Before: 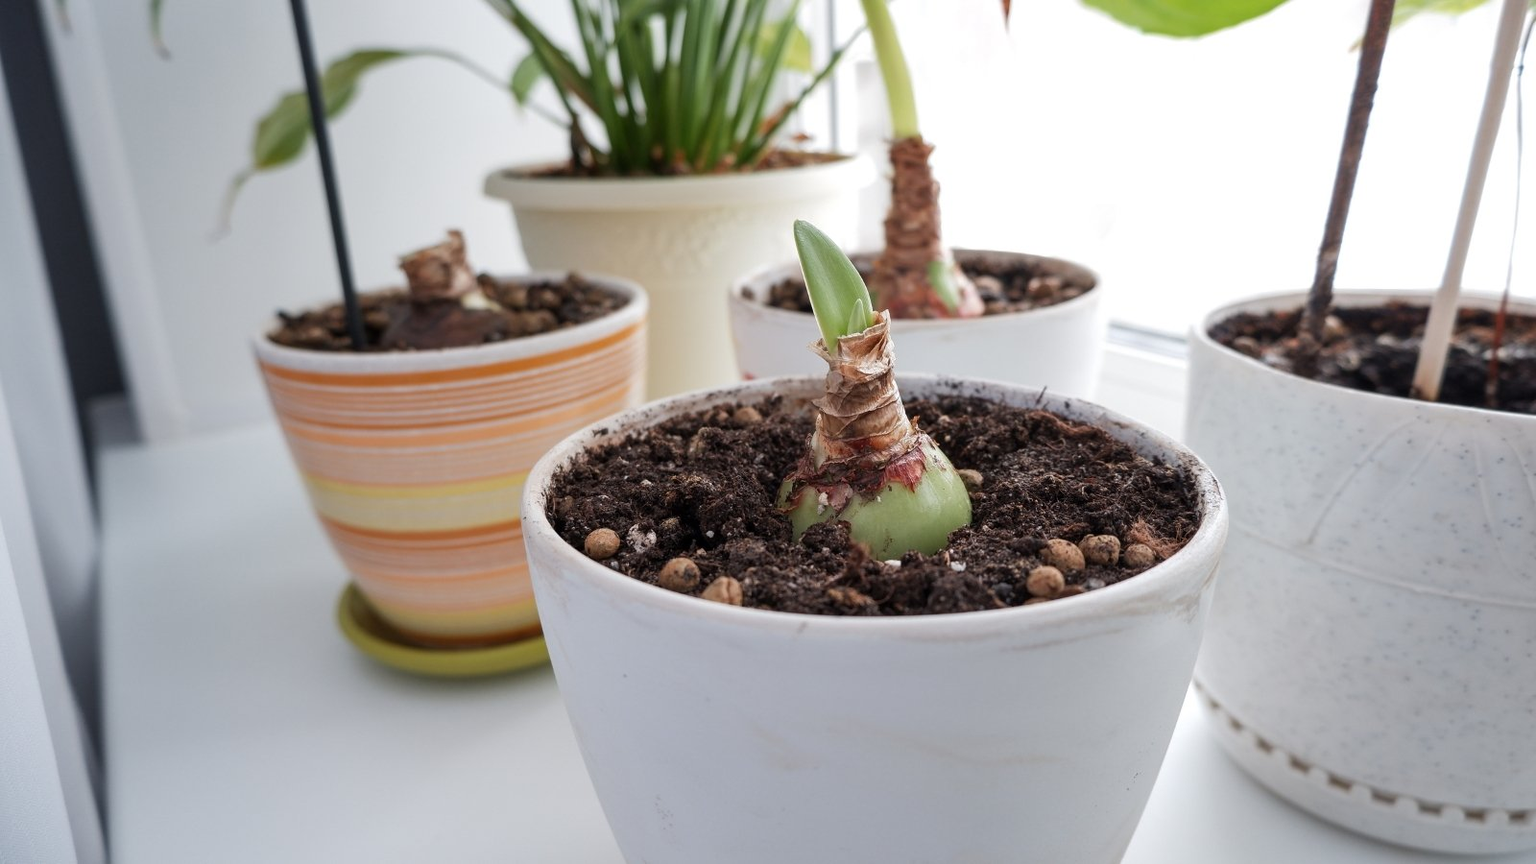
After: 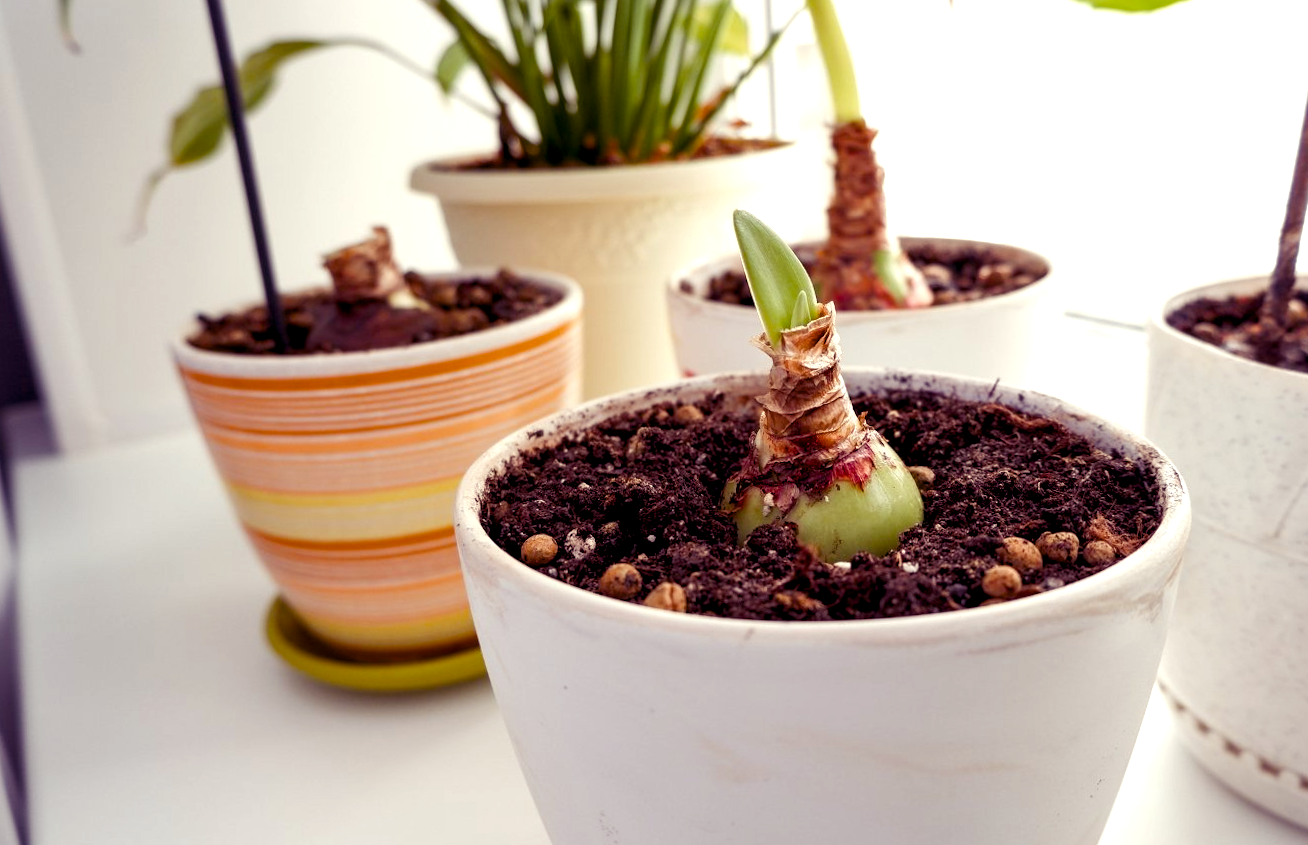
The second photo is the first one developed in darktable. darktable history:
crop and rotate: angle 1°, left 4.281%, top 0.642%, right 11.383%, bottom 2.486%
color balance rgb: shadows lift › luminance -21.66%, shadows lift › chroma 8.98%, shadows lift › hue 283.37°, power › chroma 1.55%, power › hue 25.59°, highlights gain › luminance 6.08%, highlights gain › chroma 2.55%, highlights gain › hue 90°, global offset › luminance -0.87%, perceptual saturation grading › global saturation 27.49%, perceptual saturation grading › highlights -28.39%, perceptual saturation grading › mid-tones 15.22%, perceptual saturation grading › shadows 33.98%, perceptual brilliance grading › highlights 10%, perceptual brilliance grading › mid-tones 5%
